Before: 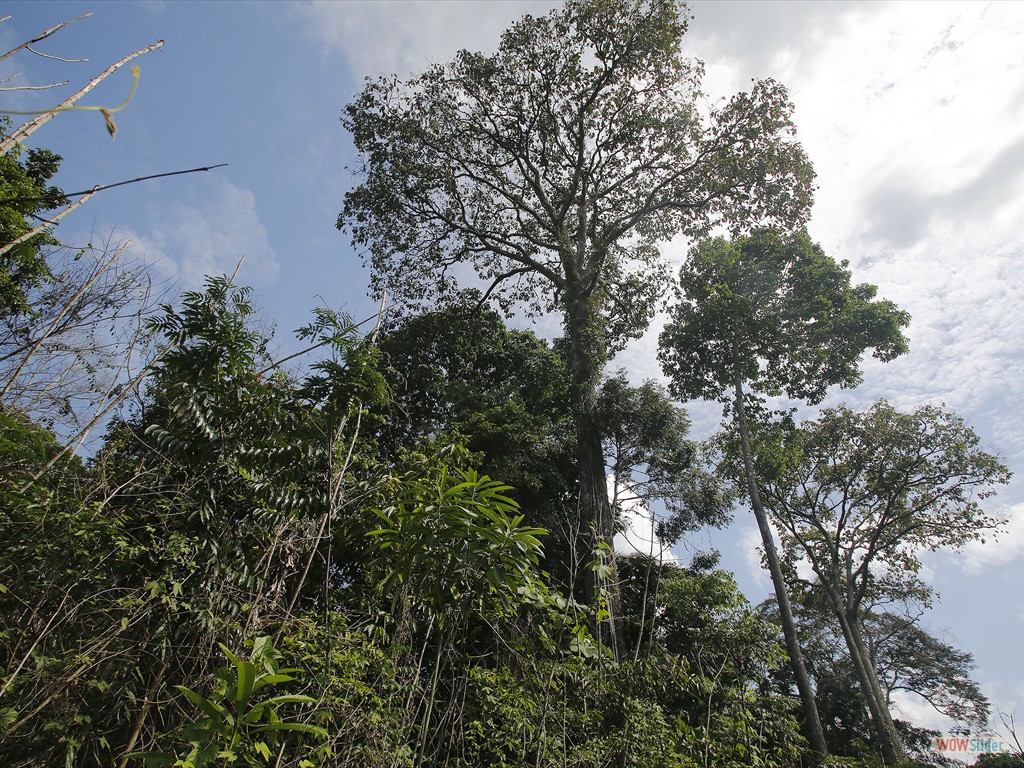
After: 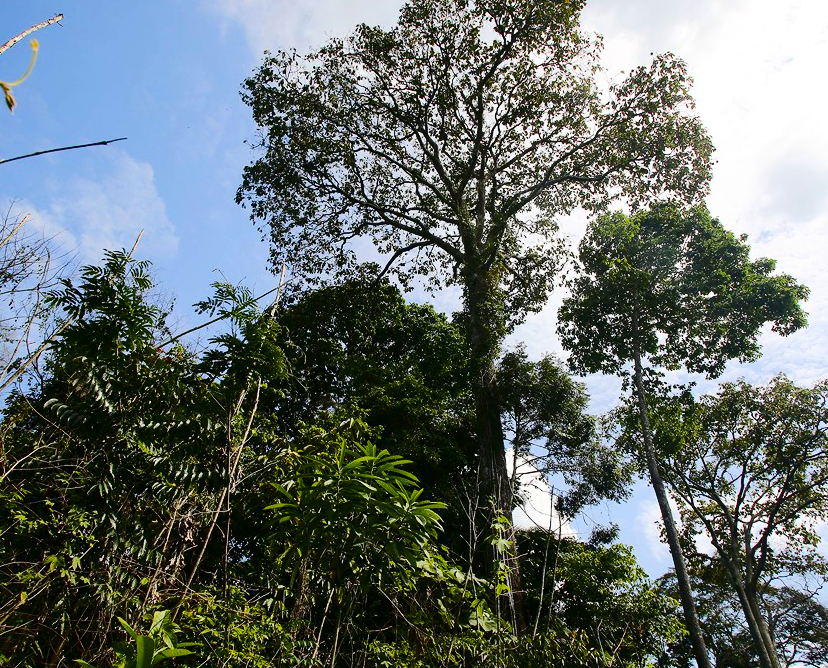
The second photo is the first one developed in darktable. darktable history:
contrast brightness saturation: contrast 0.32, brightness -0.08, saturation 0.17
crop: left 9.929%, top 3.475%, right 9.188%, bottom 9.529%
color balance rgb: perceptual saturation grading › global saturation 25%, perceptual brilliance grading › mid-tones 10%, perceptual brilliance grading › shadows 15%, global vibrance 20%
